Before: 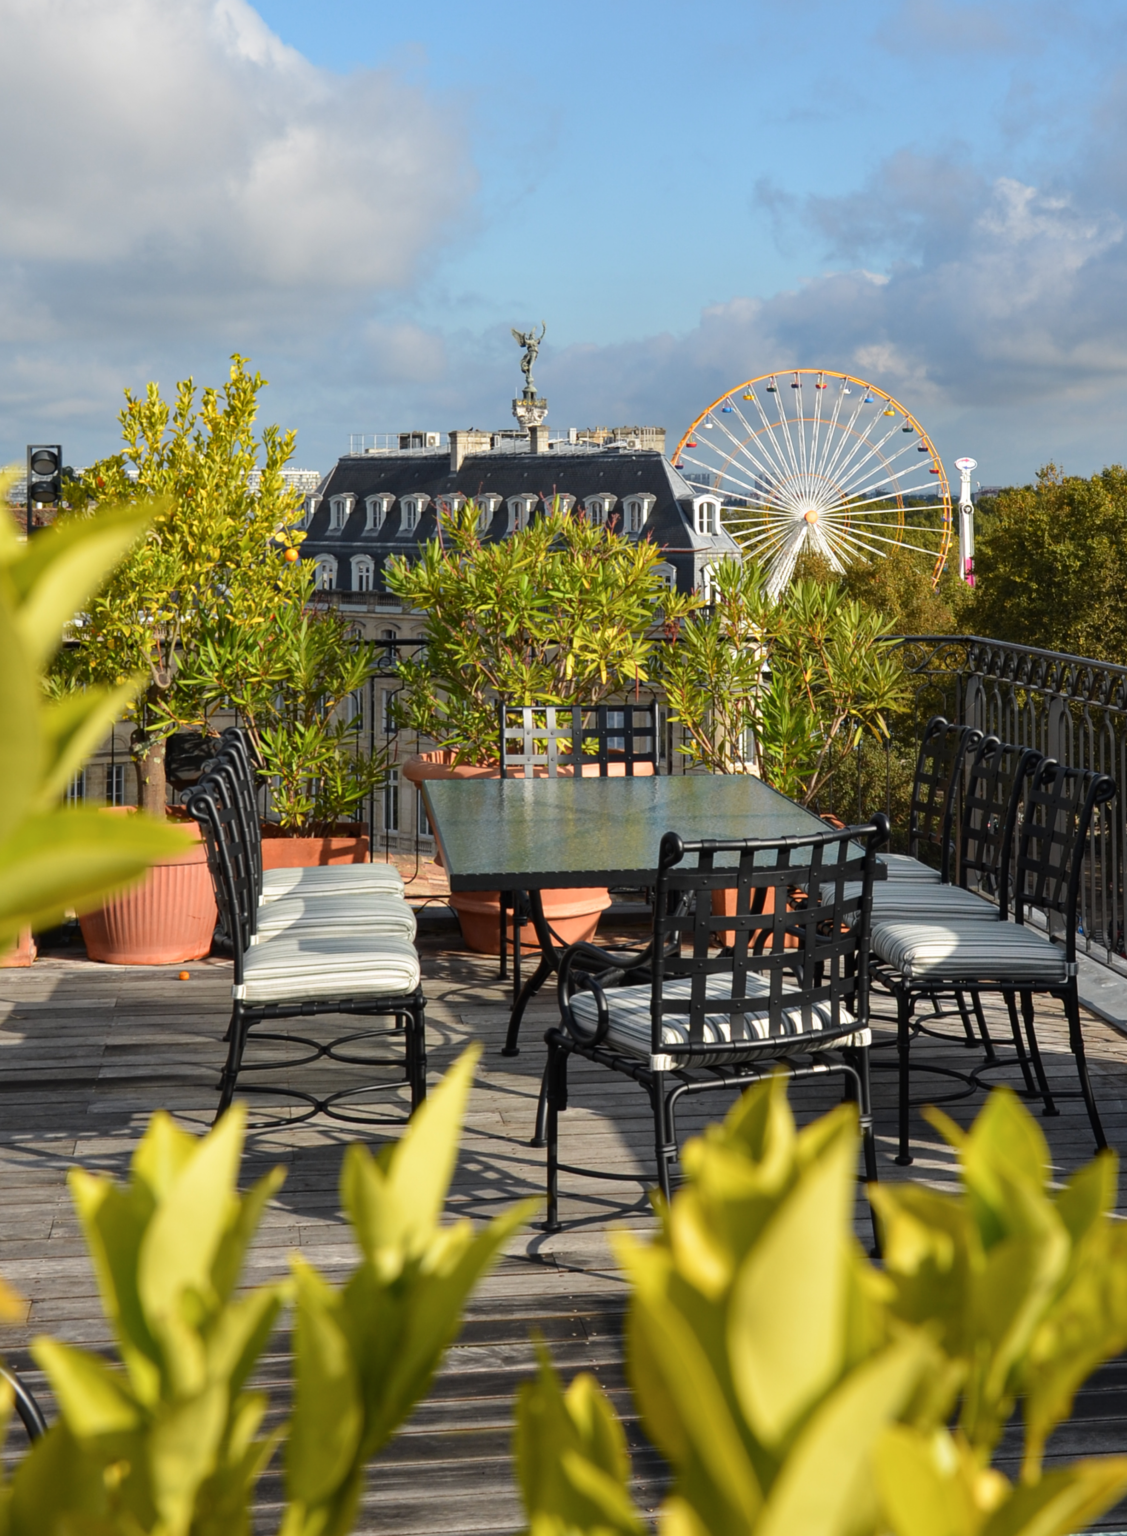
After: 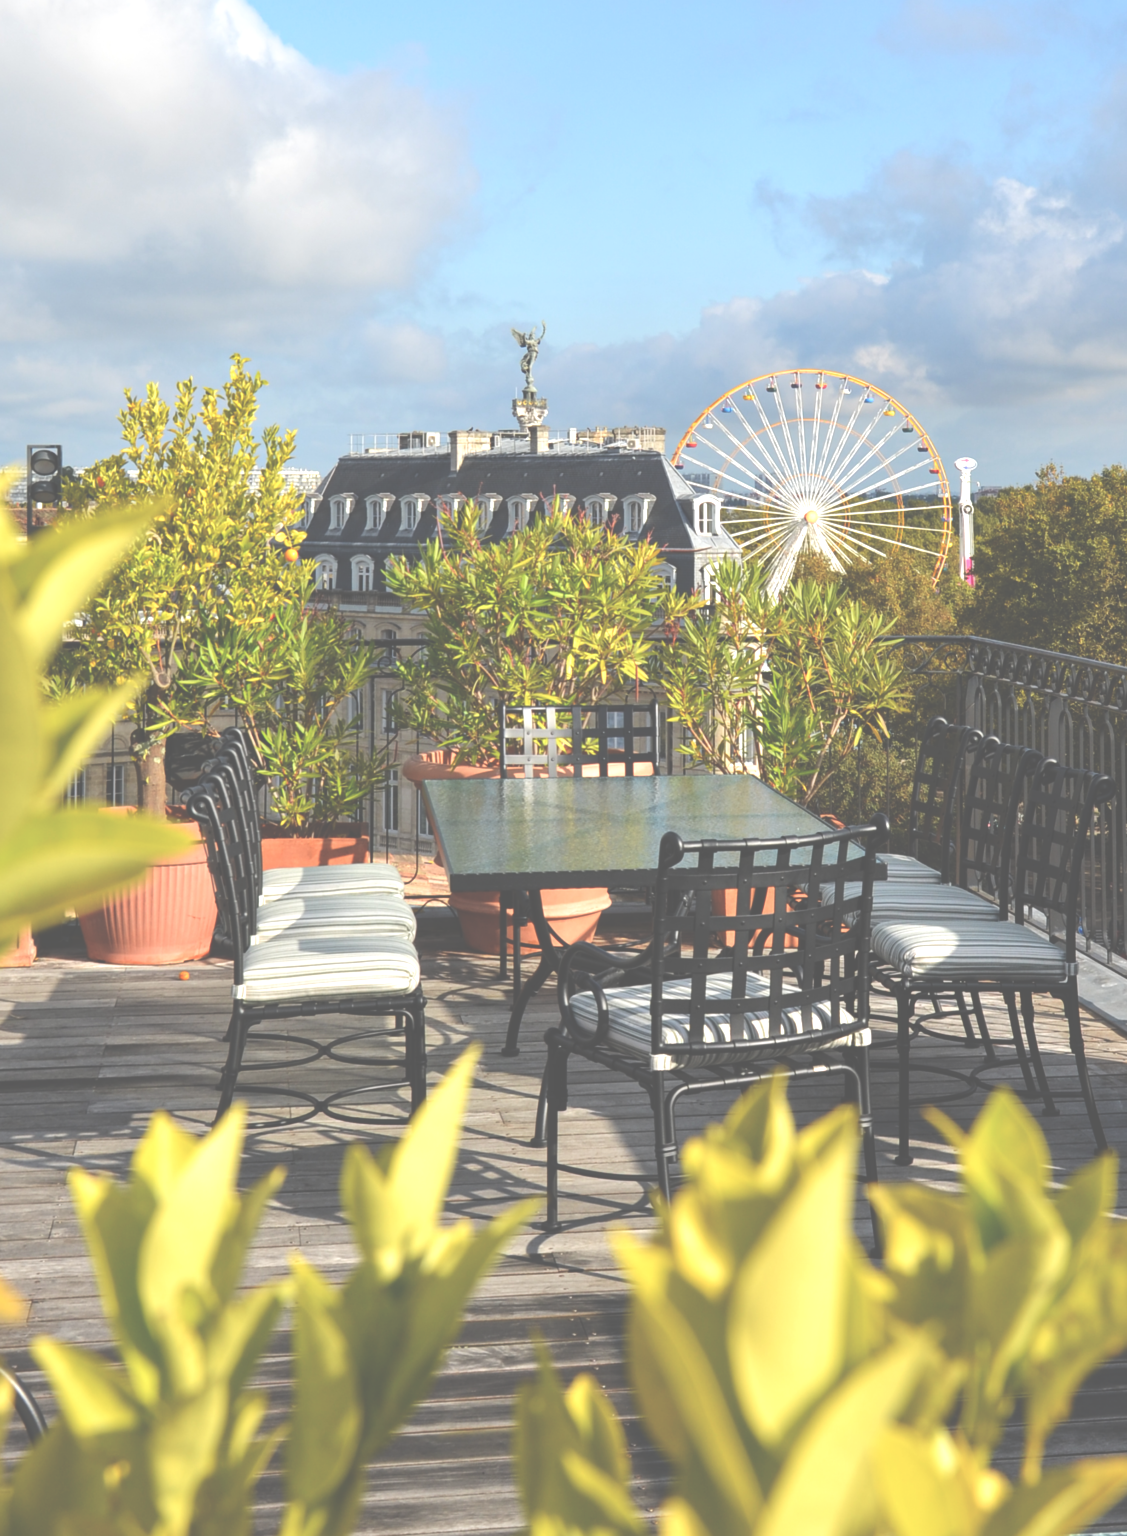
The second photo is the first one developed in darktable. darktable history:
exposure: black level correction -0.07, exposure 0.501 EV, compensate highlight preservation false
